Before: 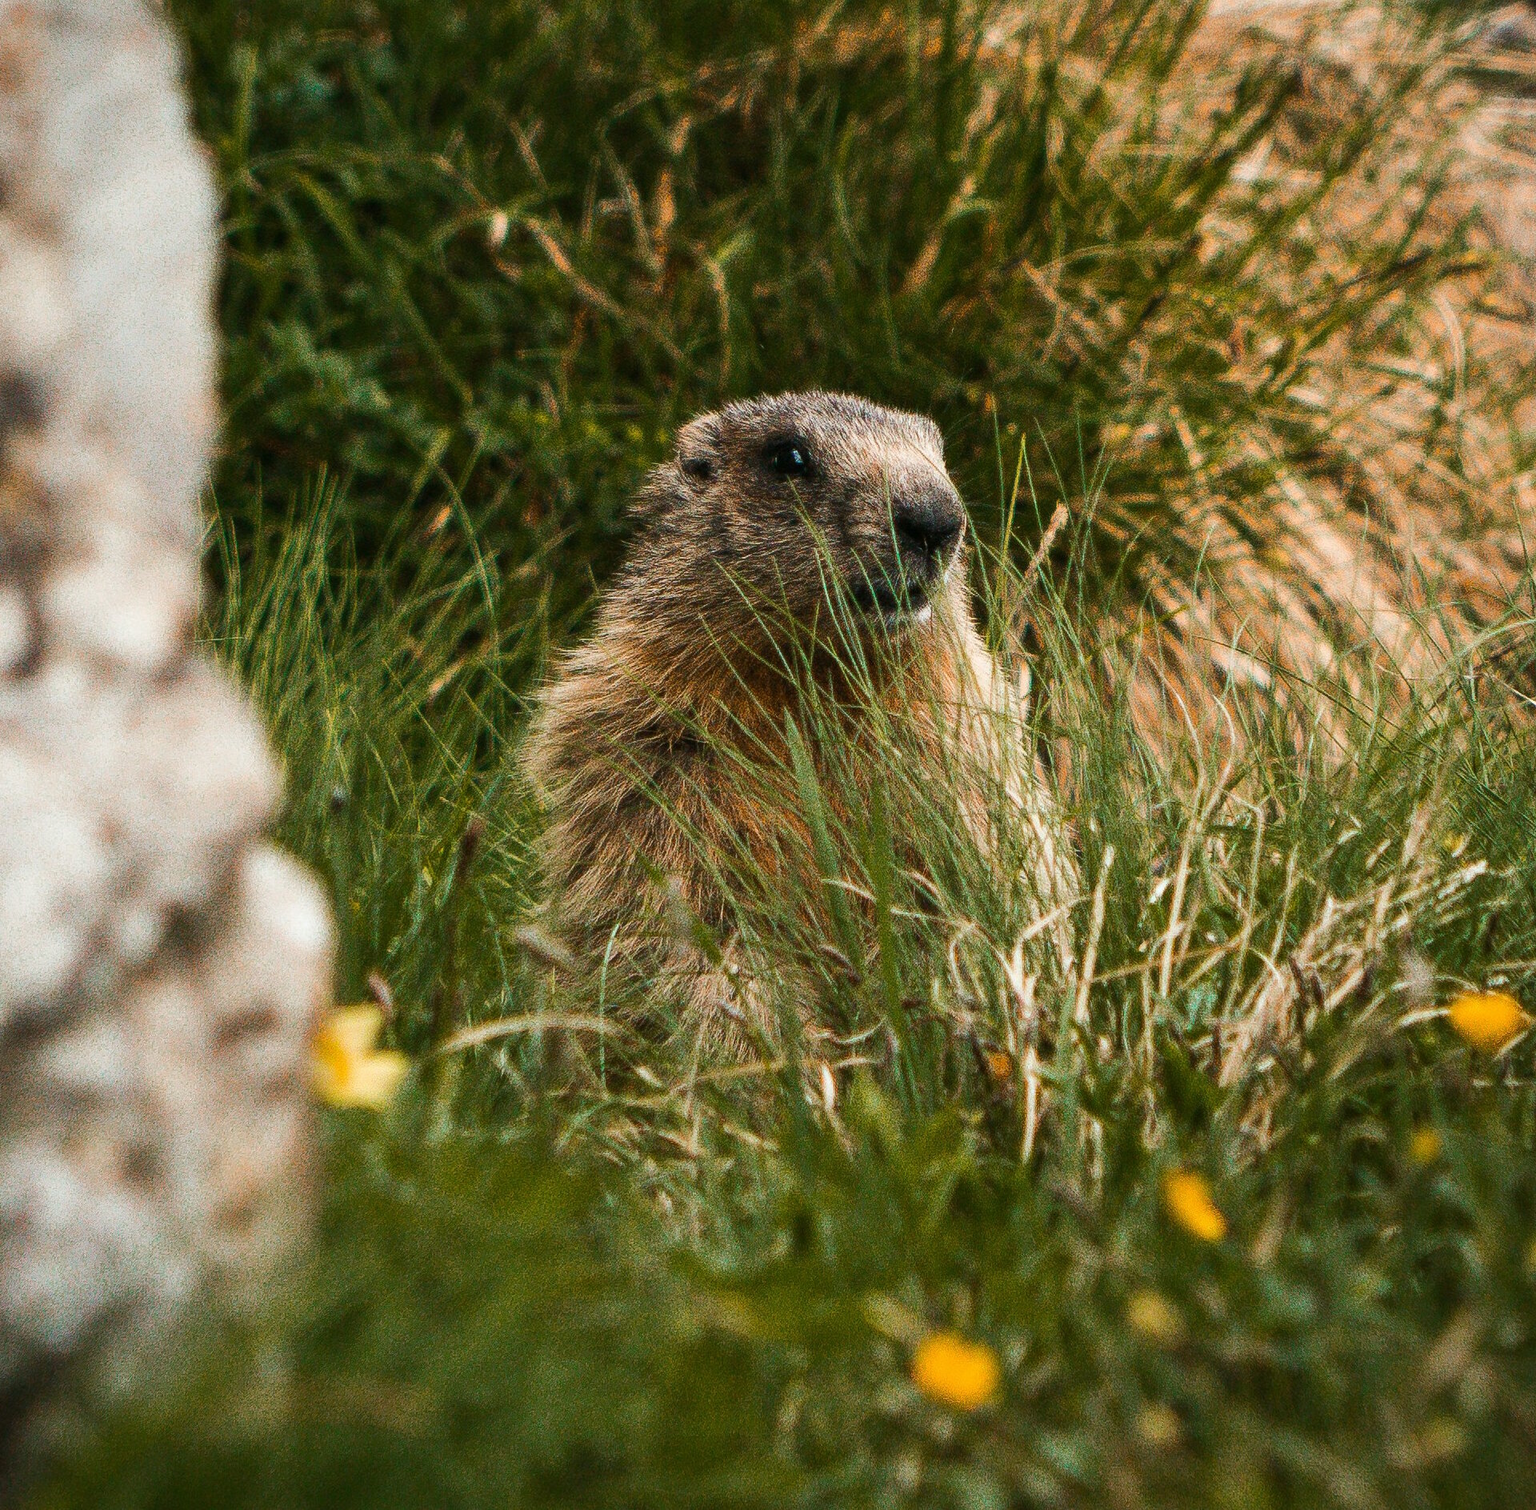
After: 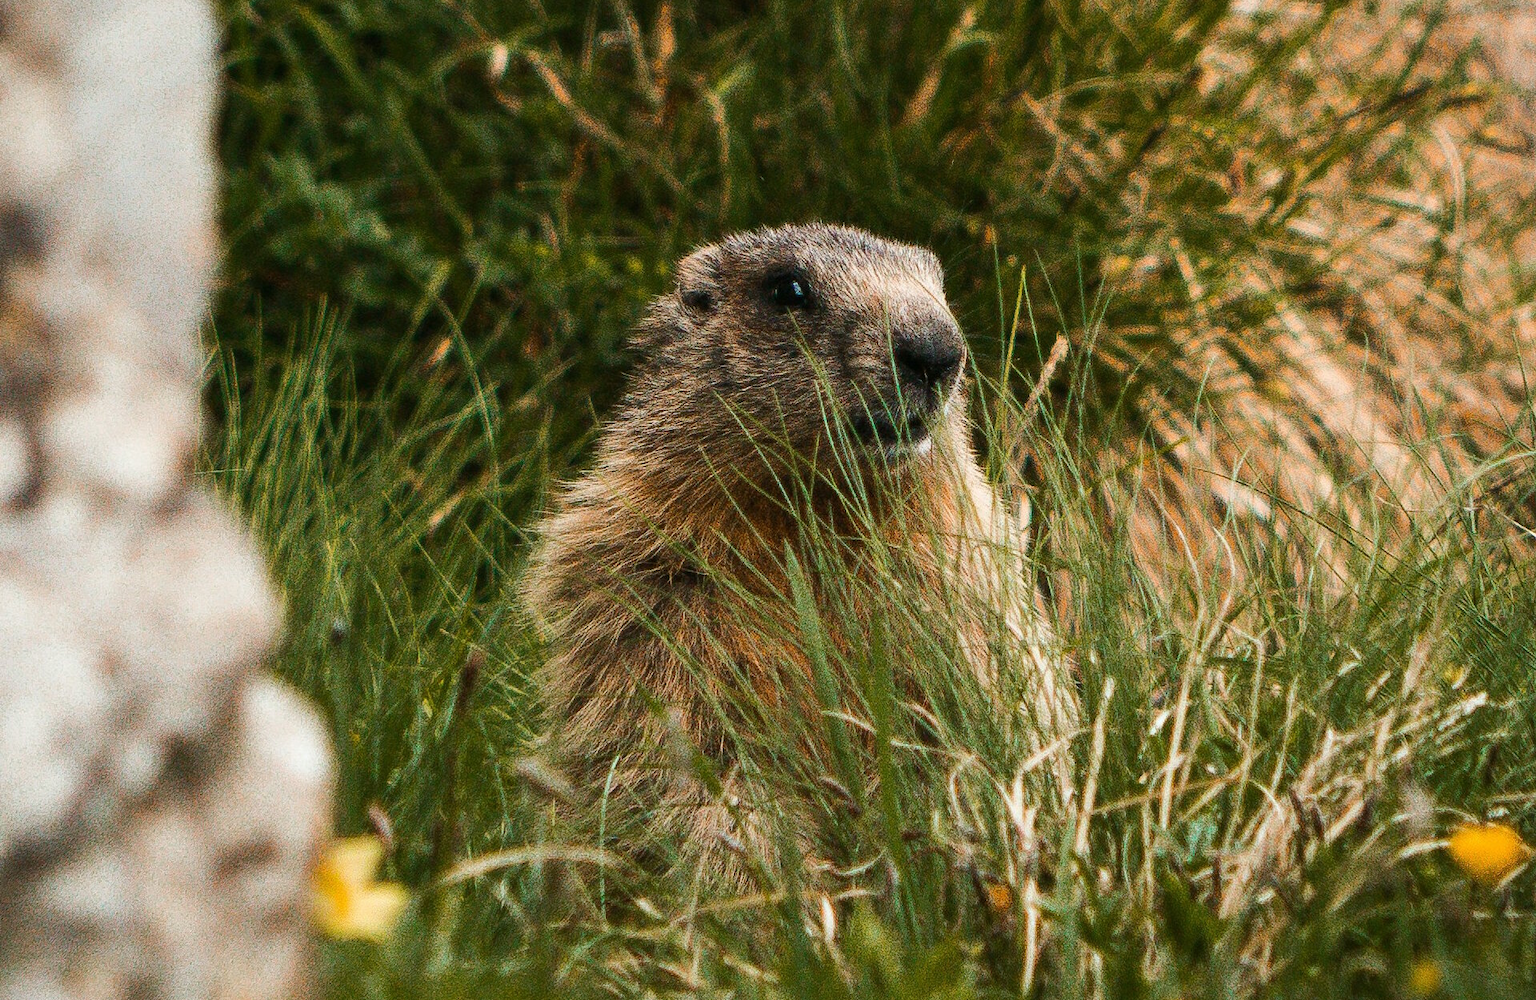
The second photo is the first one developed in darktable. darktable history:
crop: top 11.147%, bottom 22.36%
